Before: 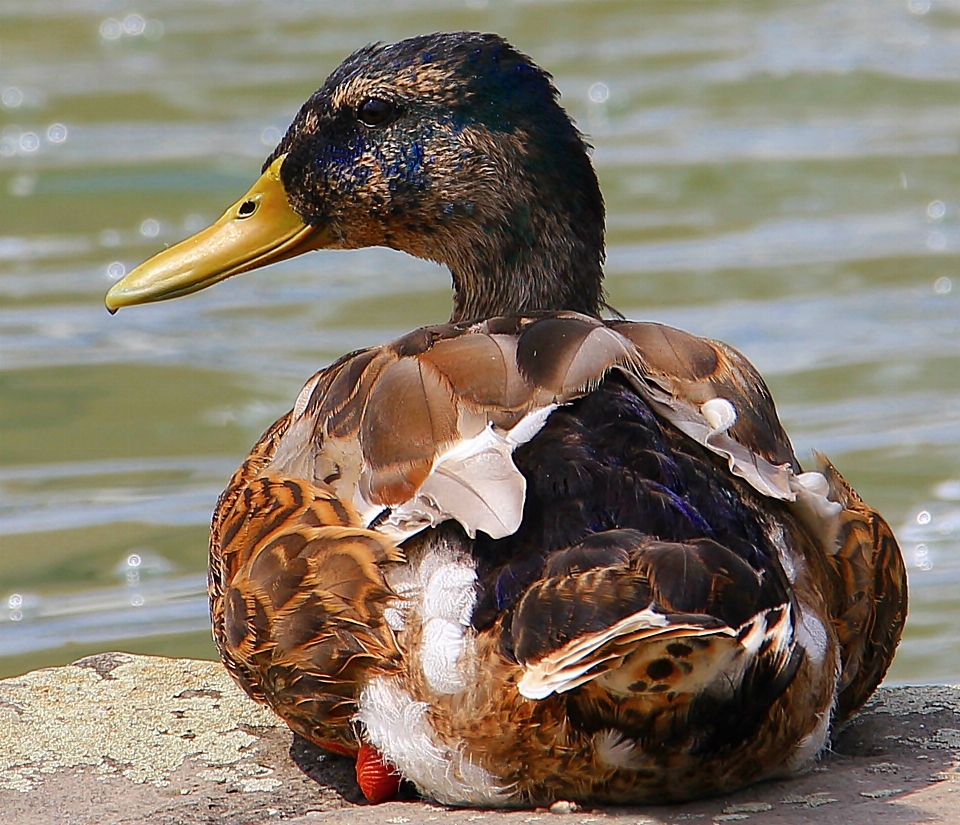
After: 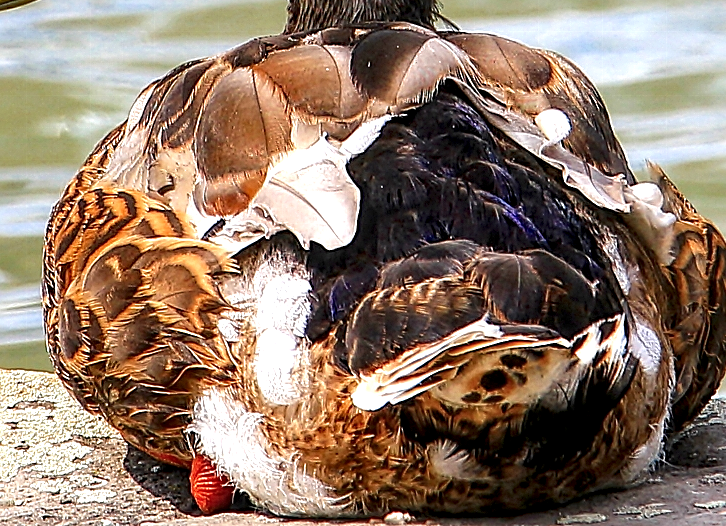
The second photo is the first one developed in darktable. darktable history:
exposure: black level correction 0, exposure 0.7 EV, compensate exposure bias true, compensate highlight preservation false
crop and rotate: left 17.299%, top 35.115%, right 7.015%, bottom 1.024%
sharpen: radius 2.767
local contrast: highlights 60%, shadows 60%, detail 160%
